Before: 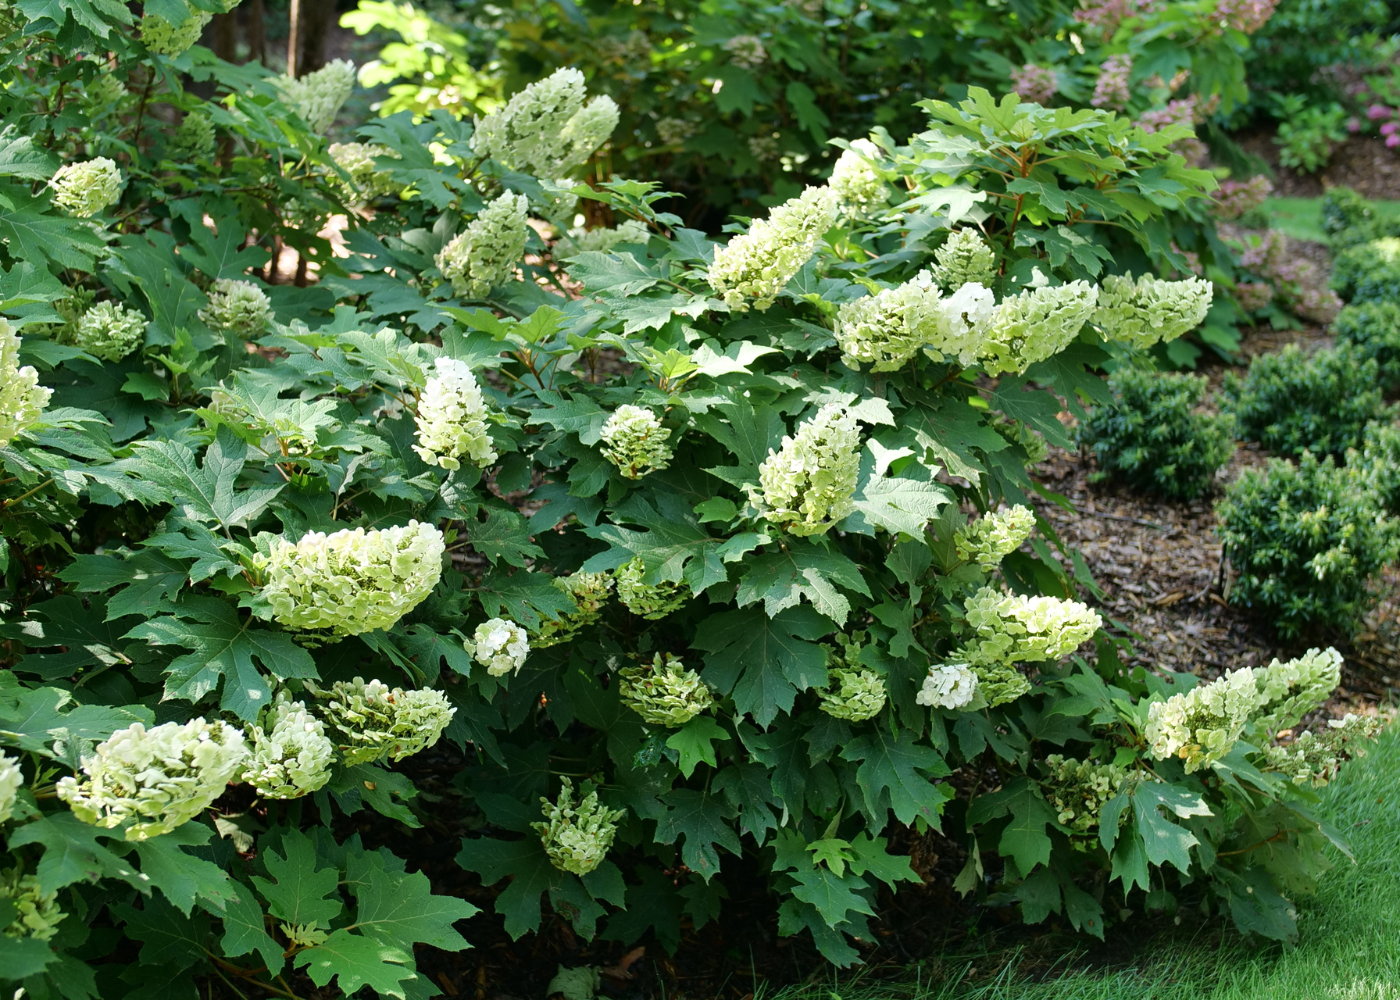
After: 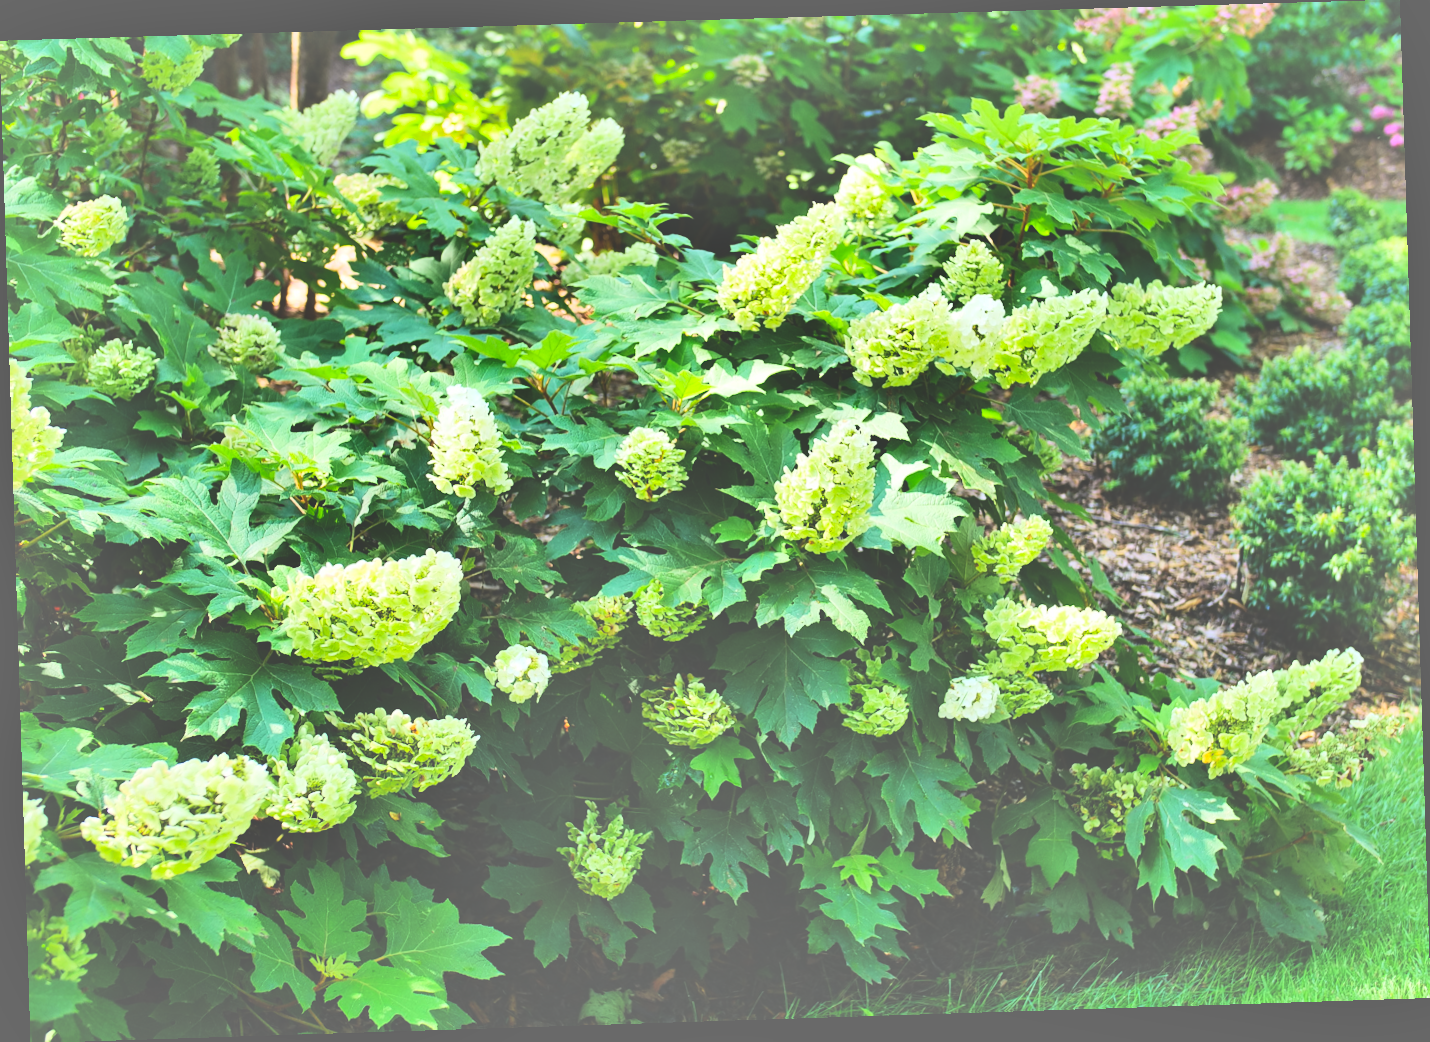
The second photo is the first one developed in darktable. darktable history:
rotate and perspective: rotation -1.77°, lens shift (horizontal) 0.004, automatic cropping off
tone equalizer: on, module defaults
white balance: emerald 1
exposure: black level correction -0.071, exposure 0.5 EV, compensate highlight preservation false
base curve: curves: ch0 [(0, 0) (0.028, 0.03) (0.121, 0.232) (0.46, 0.748) (0.859, 0.968) (1, 1)]
shadows and highlights: white point adjustment -3.64, highlights -63.34, highlights color adjustment 42%, soften with gaussian
color balance rgb: perceptual saturation grading › global saturation 25%, global vibrance 20%
rgb levels: levels [[0.029, 0.461, 0.922], [0, 0.5, 1], [0, 0.5, 1]]
